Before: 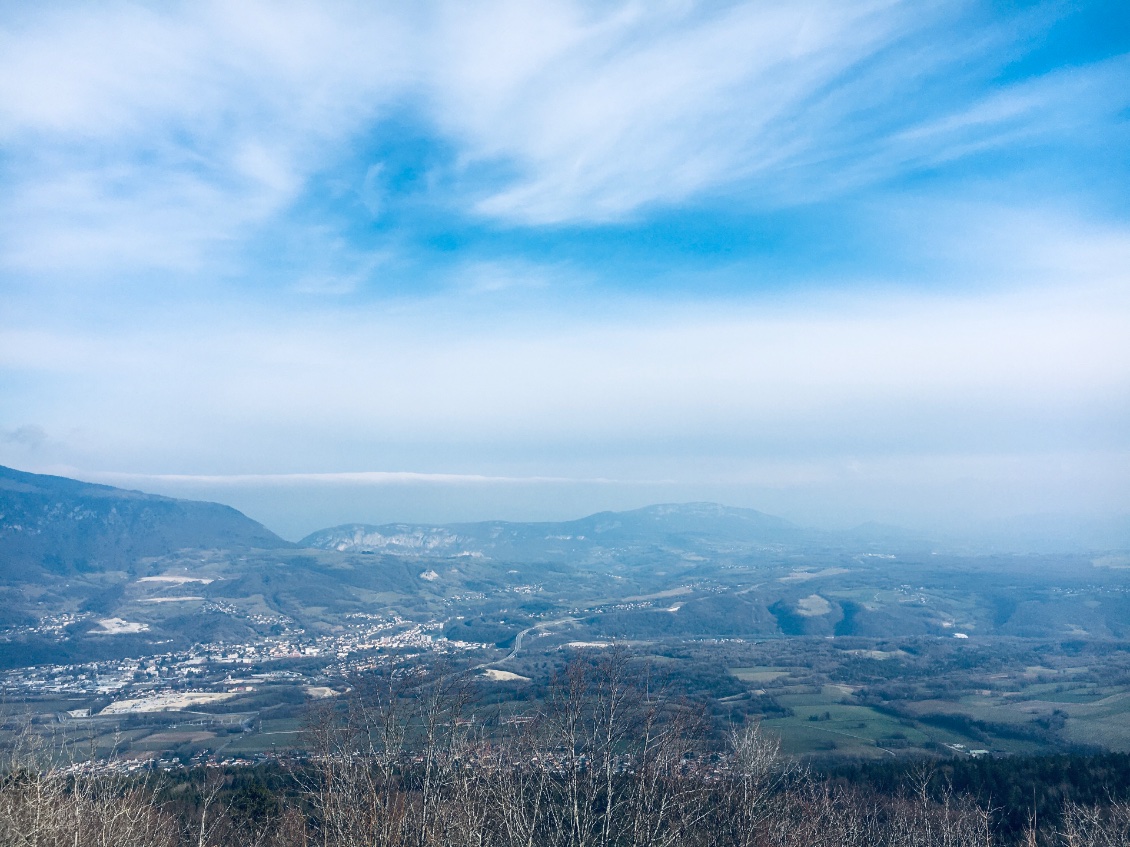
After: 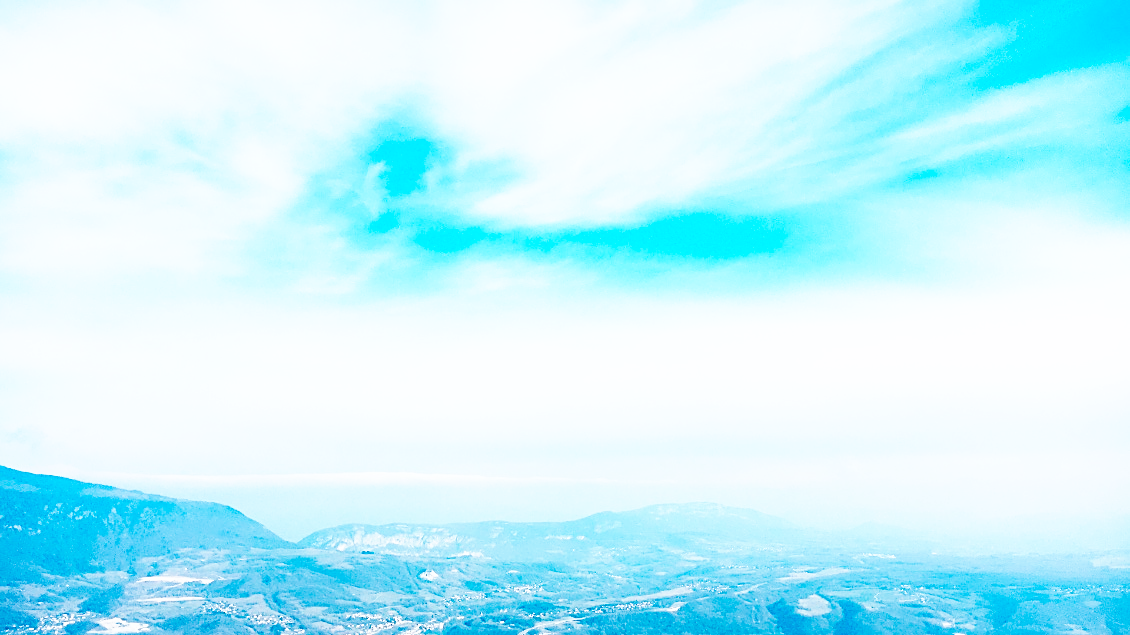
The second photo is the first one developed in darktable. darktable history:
base curve: curves: ch0 [(0, 0) (0.007, 0.004) (0.027, 0.03) (0.046, 0.07) (0.207, 0.54) (0.442, 0.872) (0.673, 0.972) (1, 1)], preserve colors none
color balance rgb: perceptual saturation grading › global saturation 0.212%, global vibrance 18.571%
crop: bottom 24.946%
sharpen: on, module defaults
